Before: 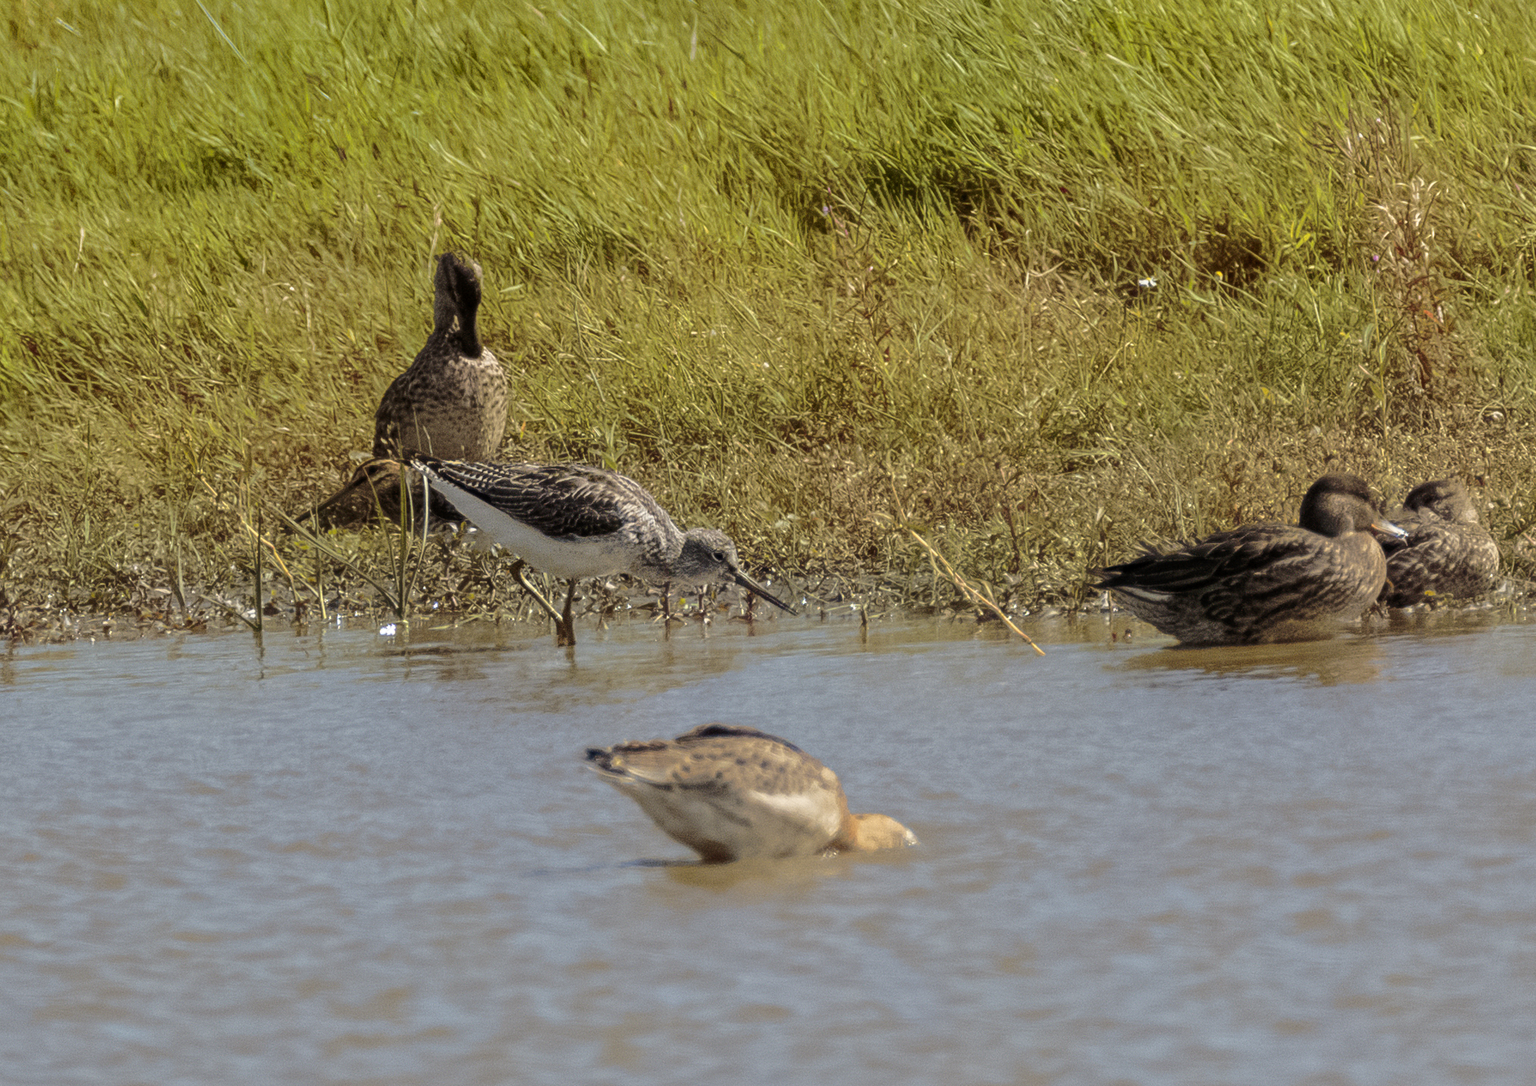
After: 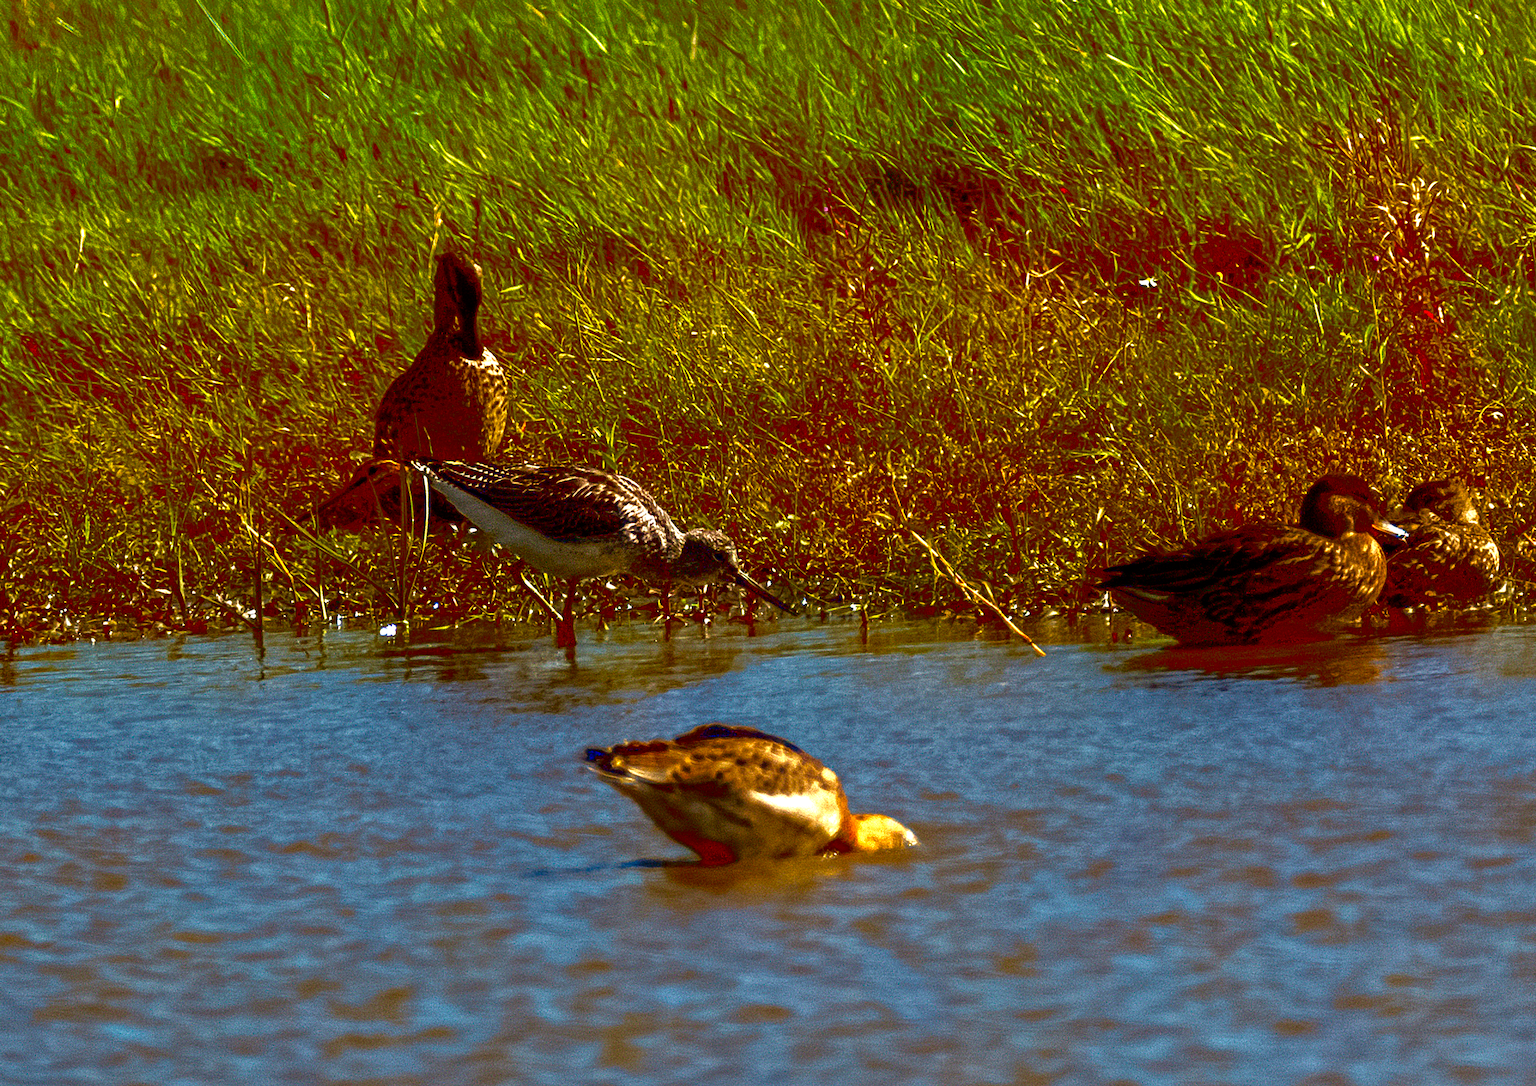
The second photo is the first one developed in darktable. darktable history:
velvia: on, module defaults
exposure: black level correction 0.035, exposure 0.9 EV, compensate highlight preservation false
contrast brightness saturation: brightness -1, saturation 1
